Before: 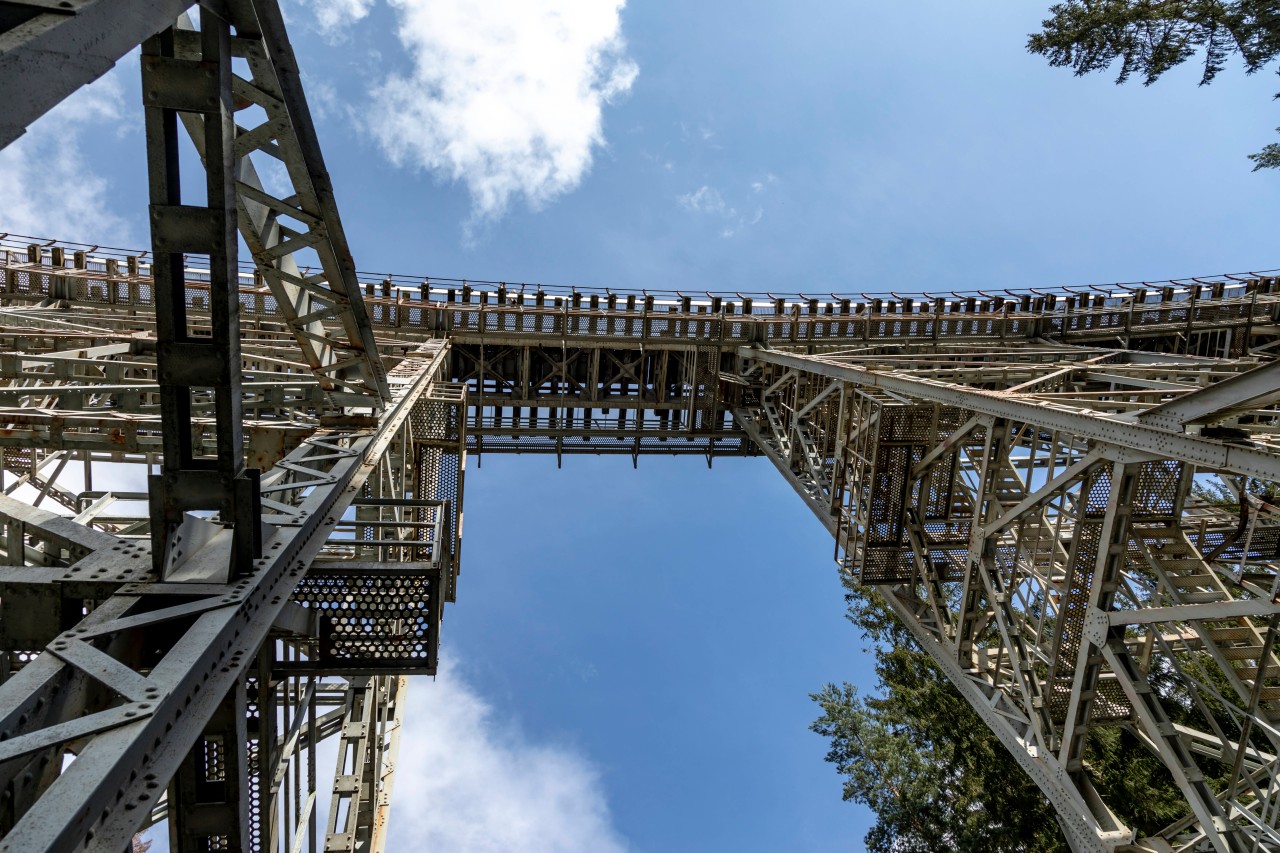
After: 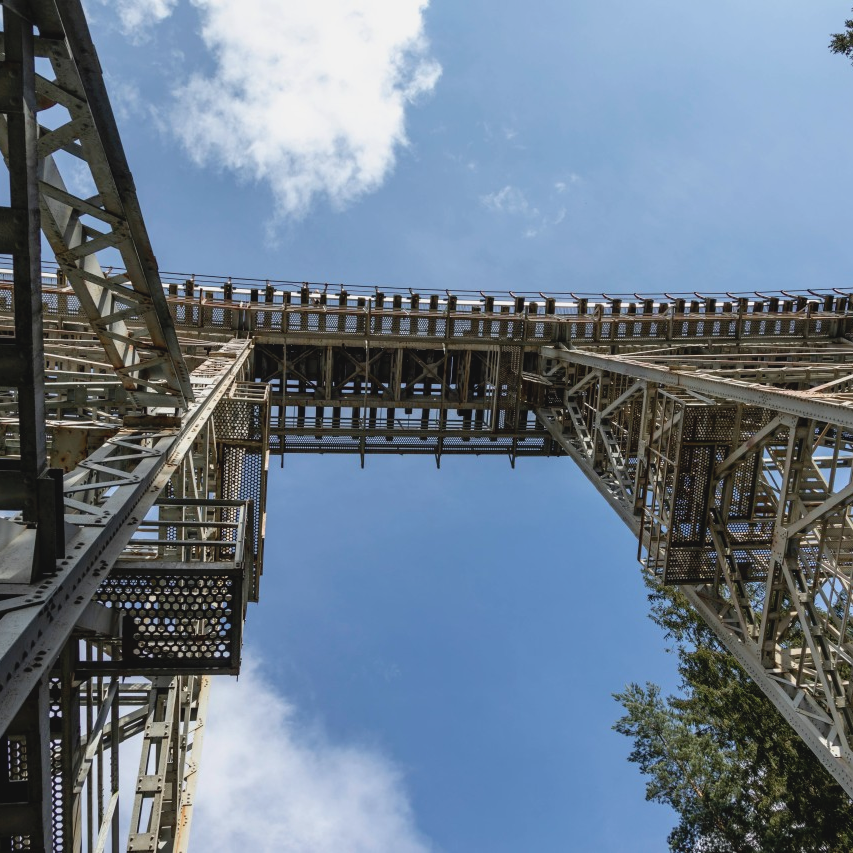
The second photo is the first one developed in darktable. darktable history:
crop: left 15.419%, right 17.914%
contrast brightness saturation: contrast -0.1, saturation -0.1
